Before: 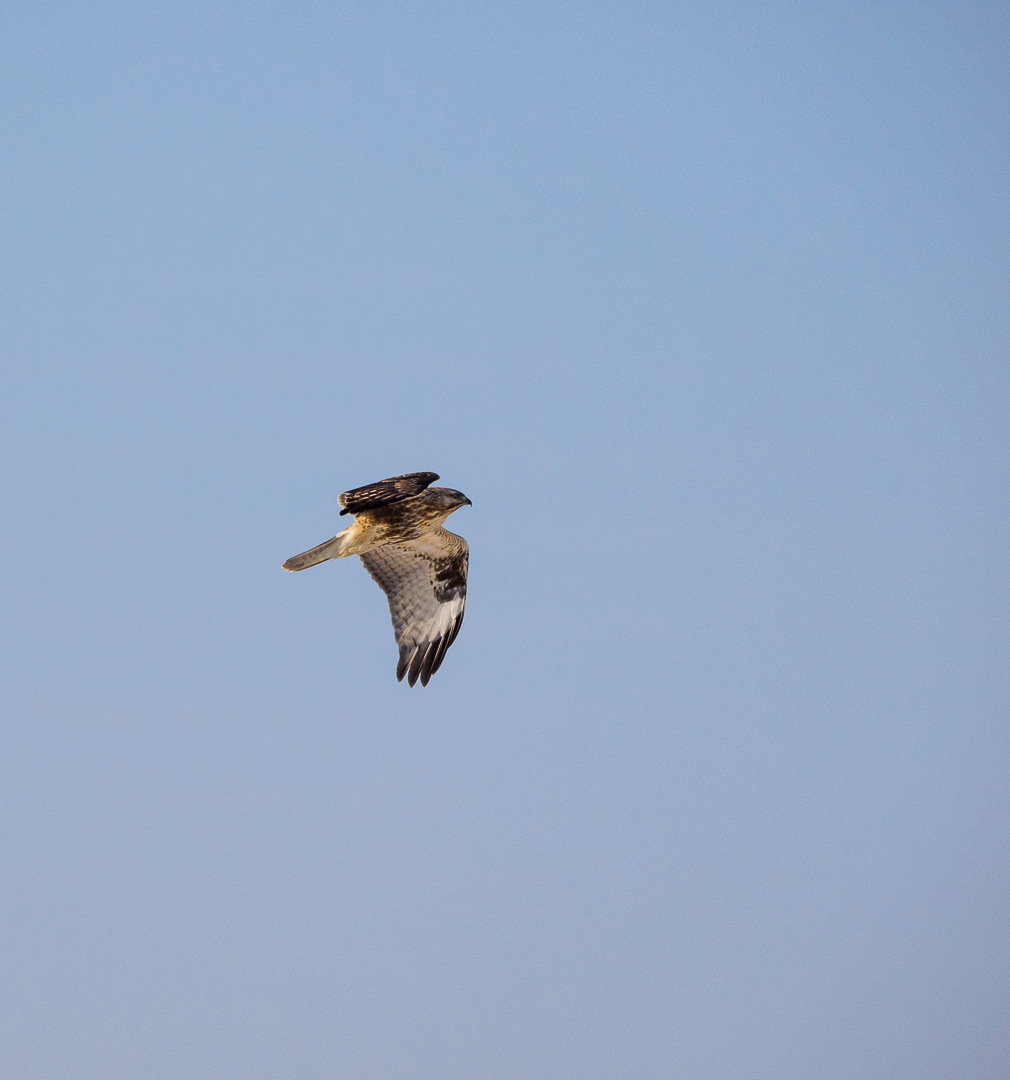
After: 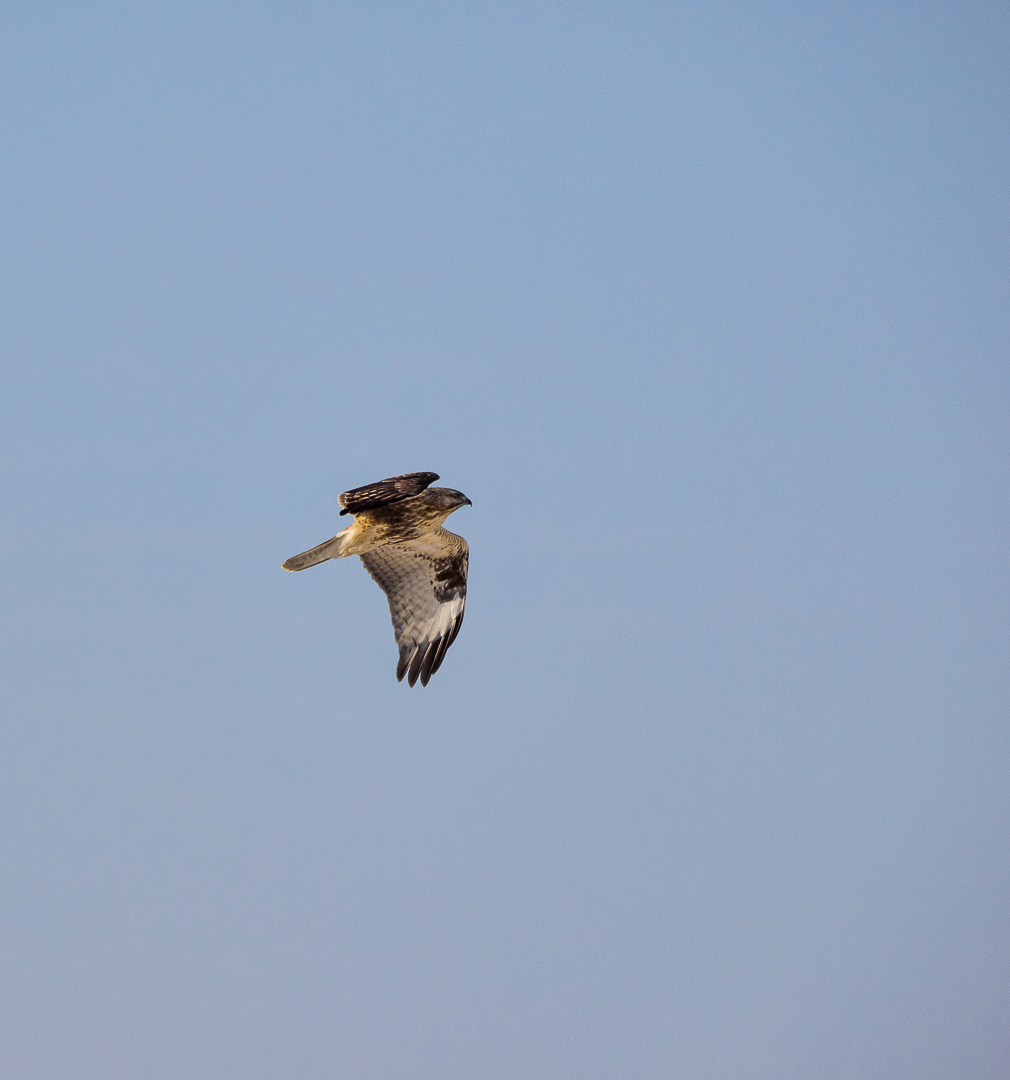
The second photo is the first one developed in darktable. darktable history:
color correction: highlights b* 2.96
shadows and highlights: radius 128.37, shadows 30.35, highlights -30.8, low approximation 0.01, soften with gaussian
